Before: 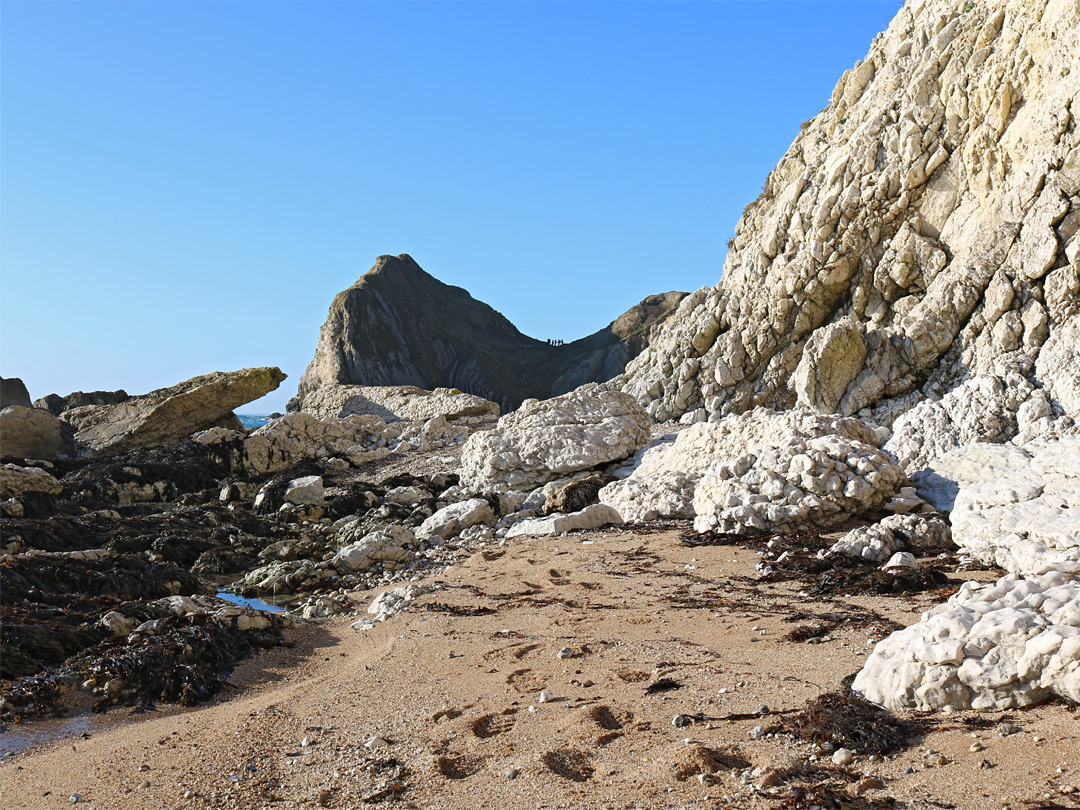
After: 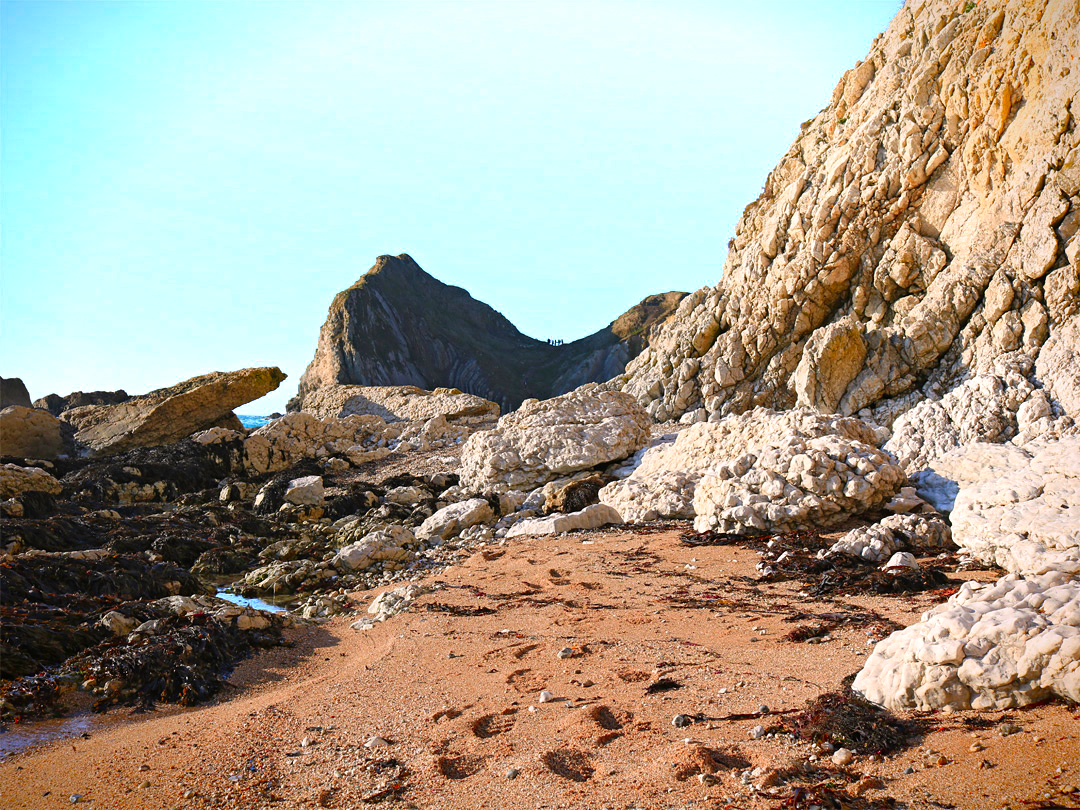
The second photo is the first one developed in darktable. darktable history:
vignetting: fall-off start 88.53%, fall-off radius 44.2%, saturation 0.376, width/height ratio 1.161
color zones: curves: ch0 [(0.473, 0.374) (0.742, 0.784)]; ch1 [(0.354, 0.737) (0.742, 0.705)]; ch2 [(0.318, 0.421) (0.758, 0.532)]
color correction: highlights a* 3.22, highlights b* 1.93, saturation 1.19
